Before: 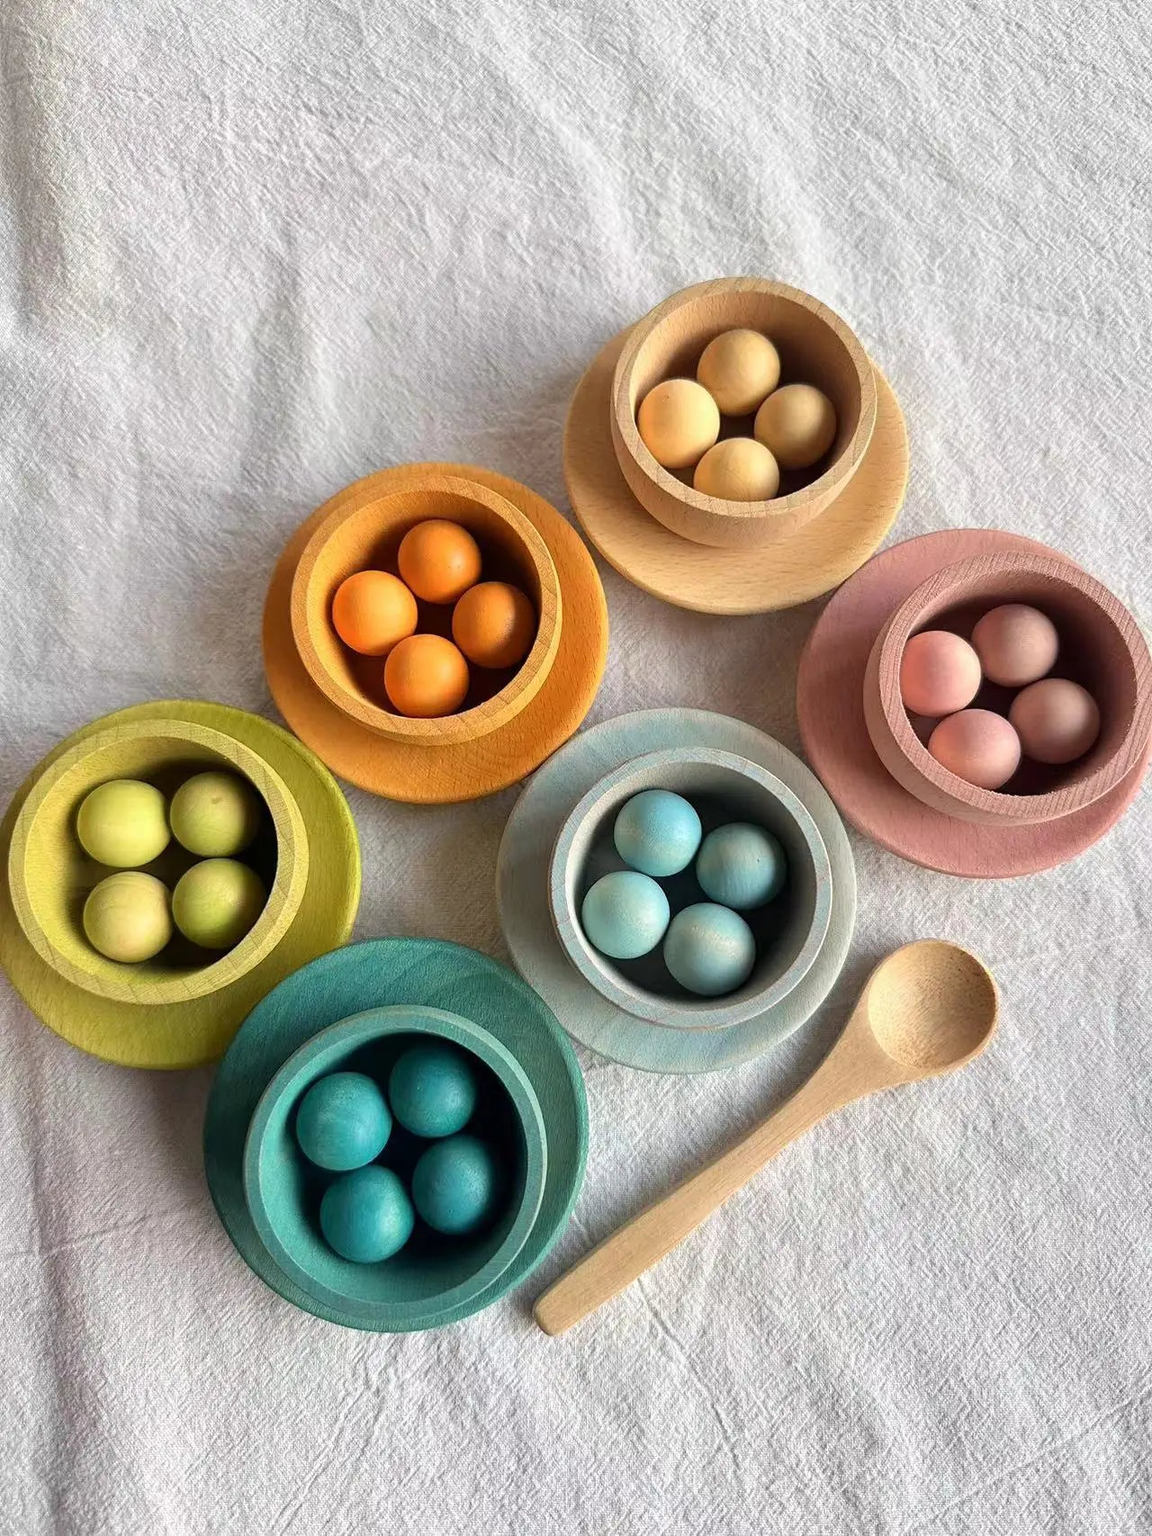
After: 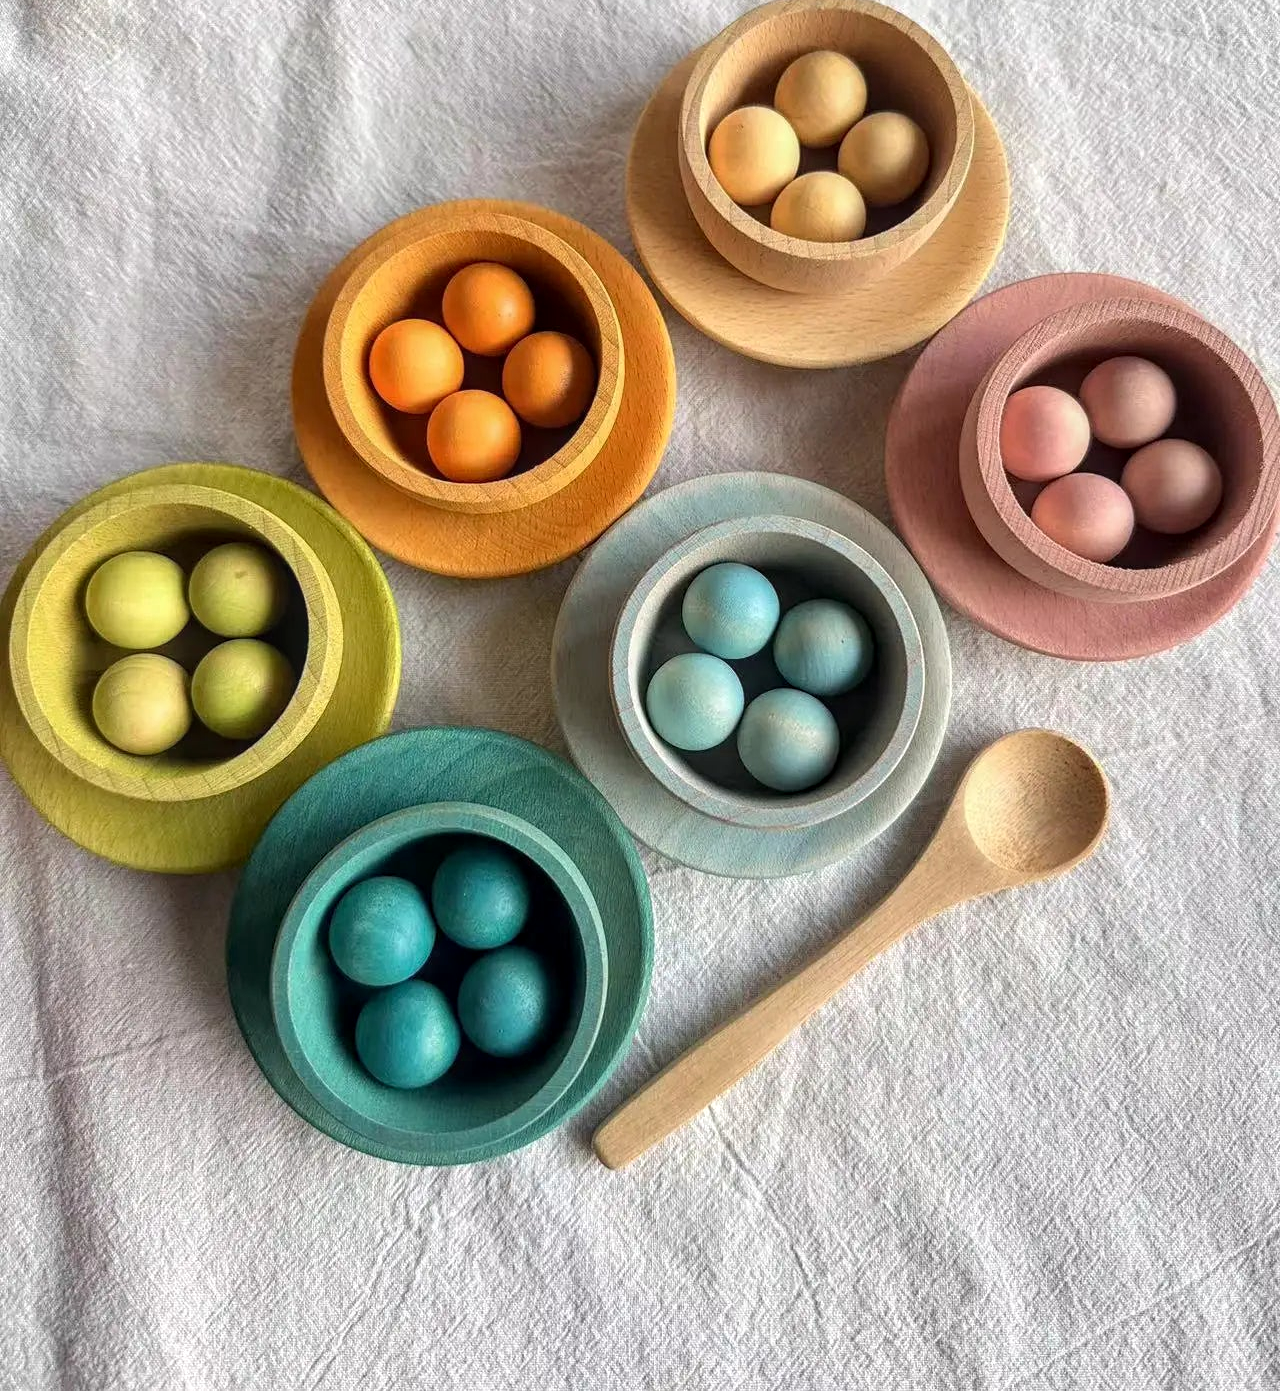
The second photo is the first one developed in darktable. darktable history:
local contrast: on, module defaults
crop and rotate: top 18.507%
